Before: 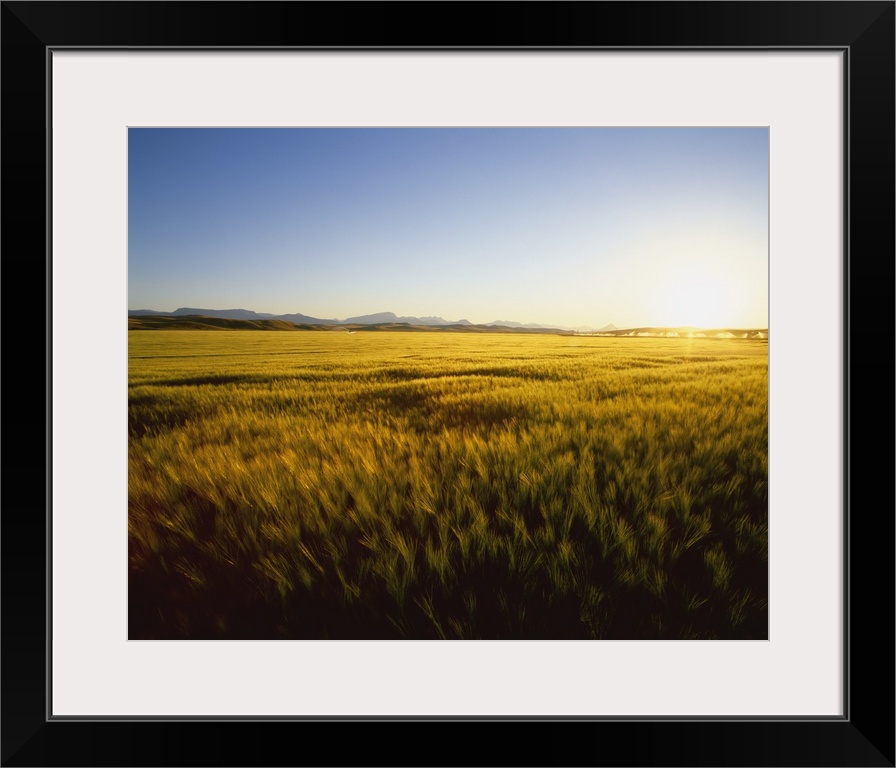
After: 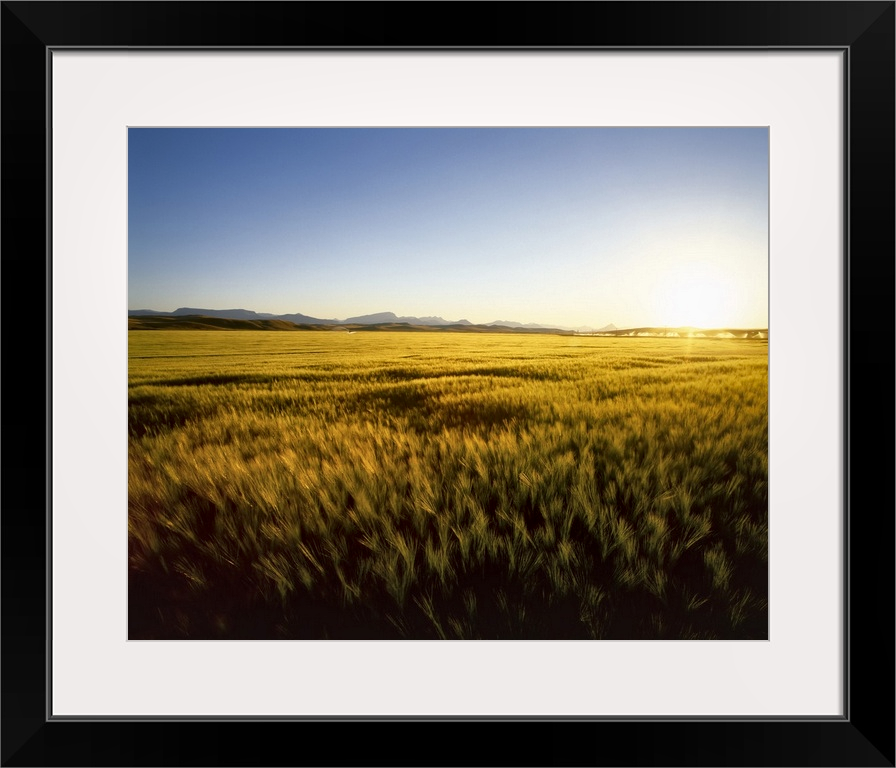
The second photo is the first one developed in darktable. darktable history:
local contrast: mode bilateral grid, contrast 20, coarseness 51, detail 158%, midtone range 0.2
